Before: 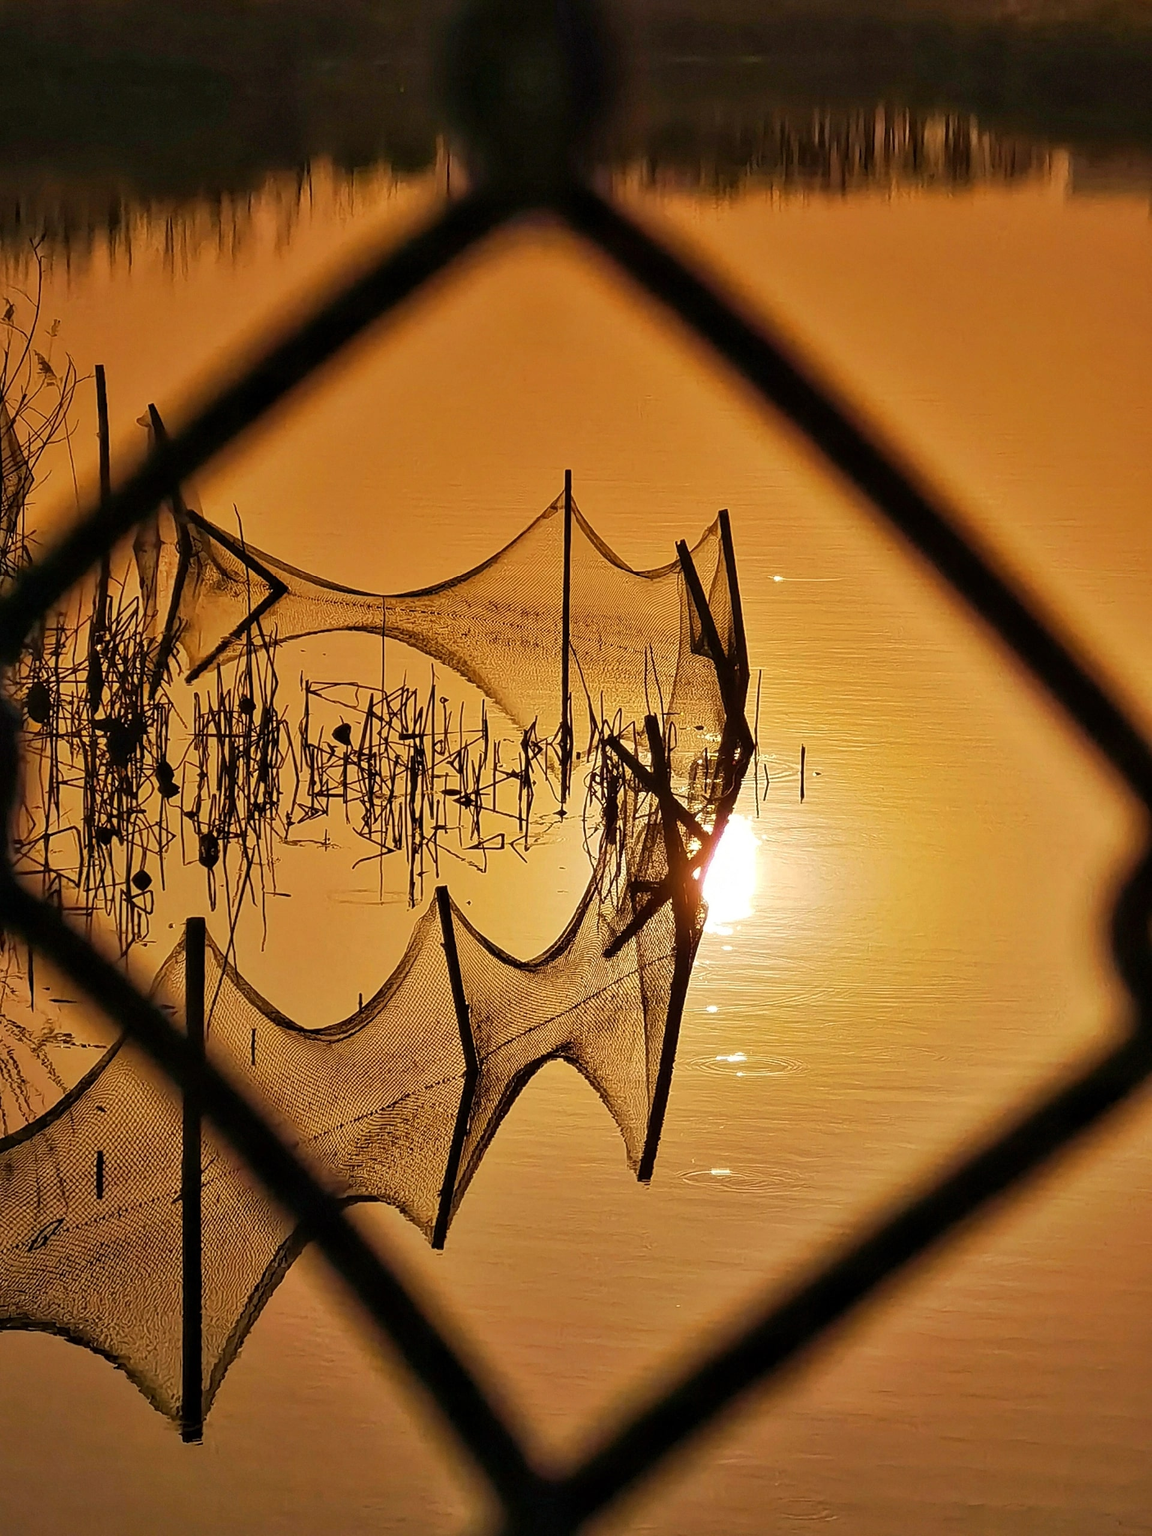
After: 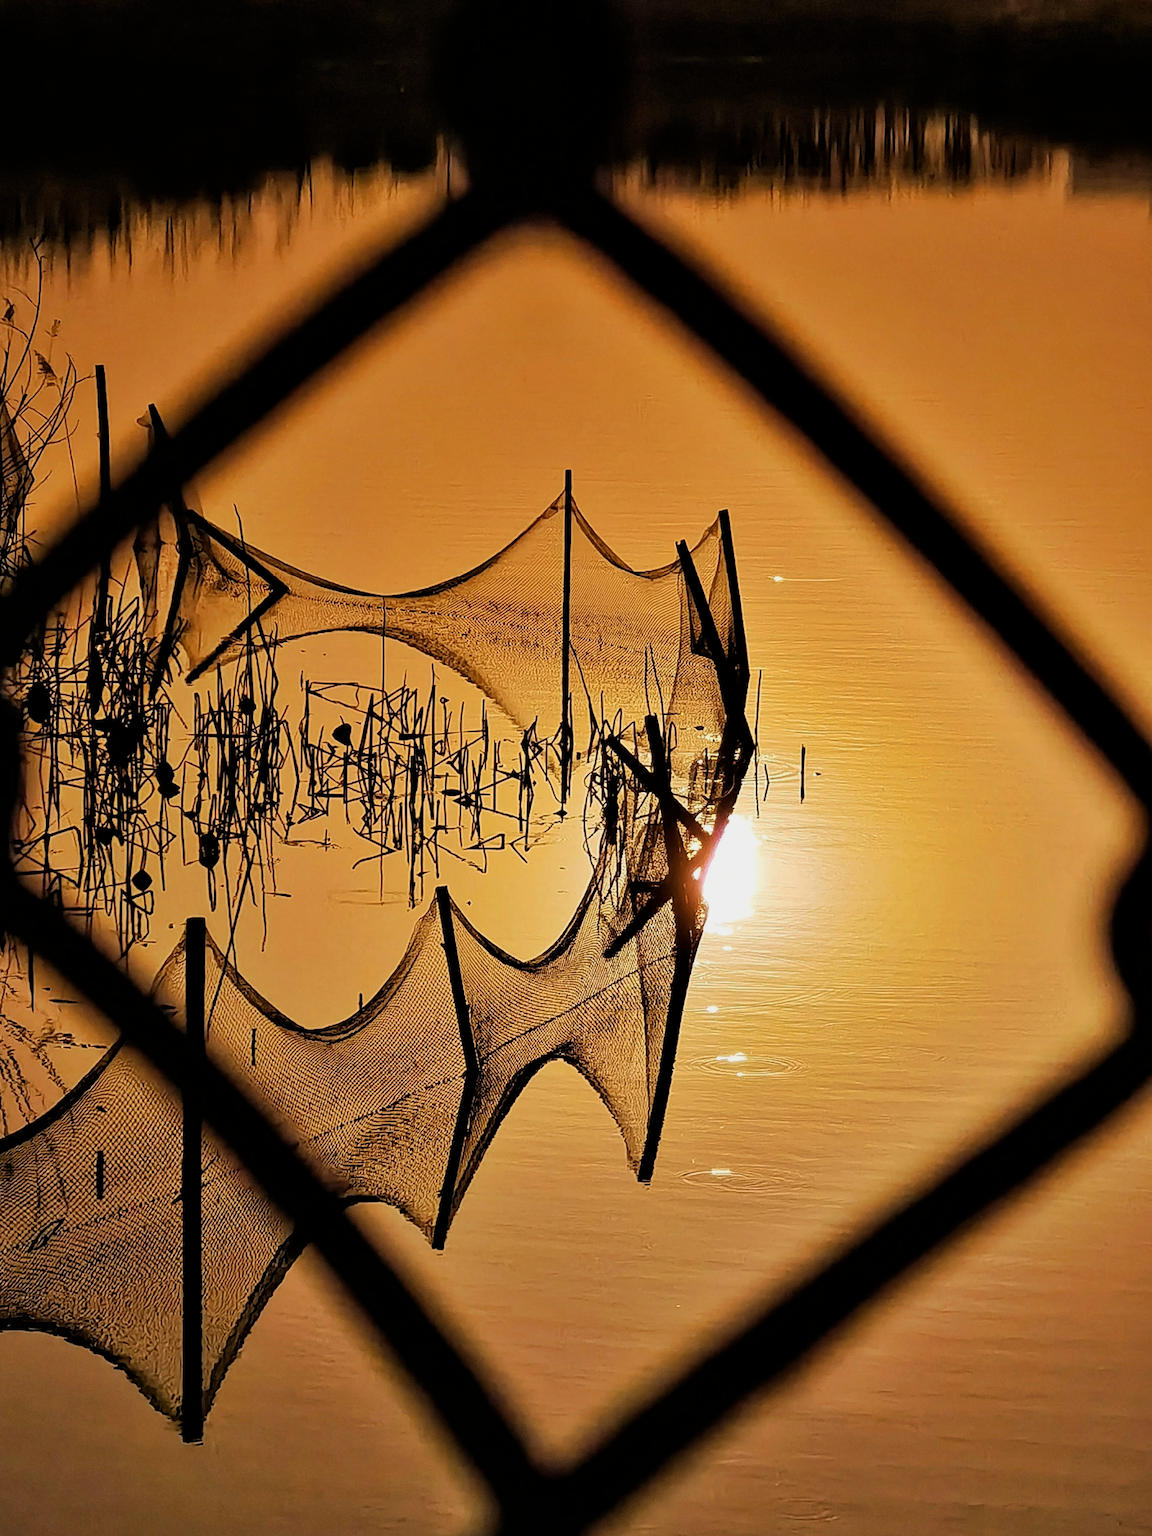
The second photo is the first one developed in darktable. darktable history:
white balance: emerald 1
filmic rgb: black relative exposure -5 EV, white relative exposure 3.2 EV, hardness 3.42, contrast 1.2, highlights saturation mix -30%
